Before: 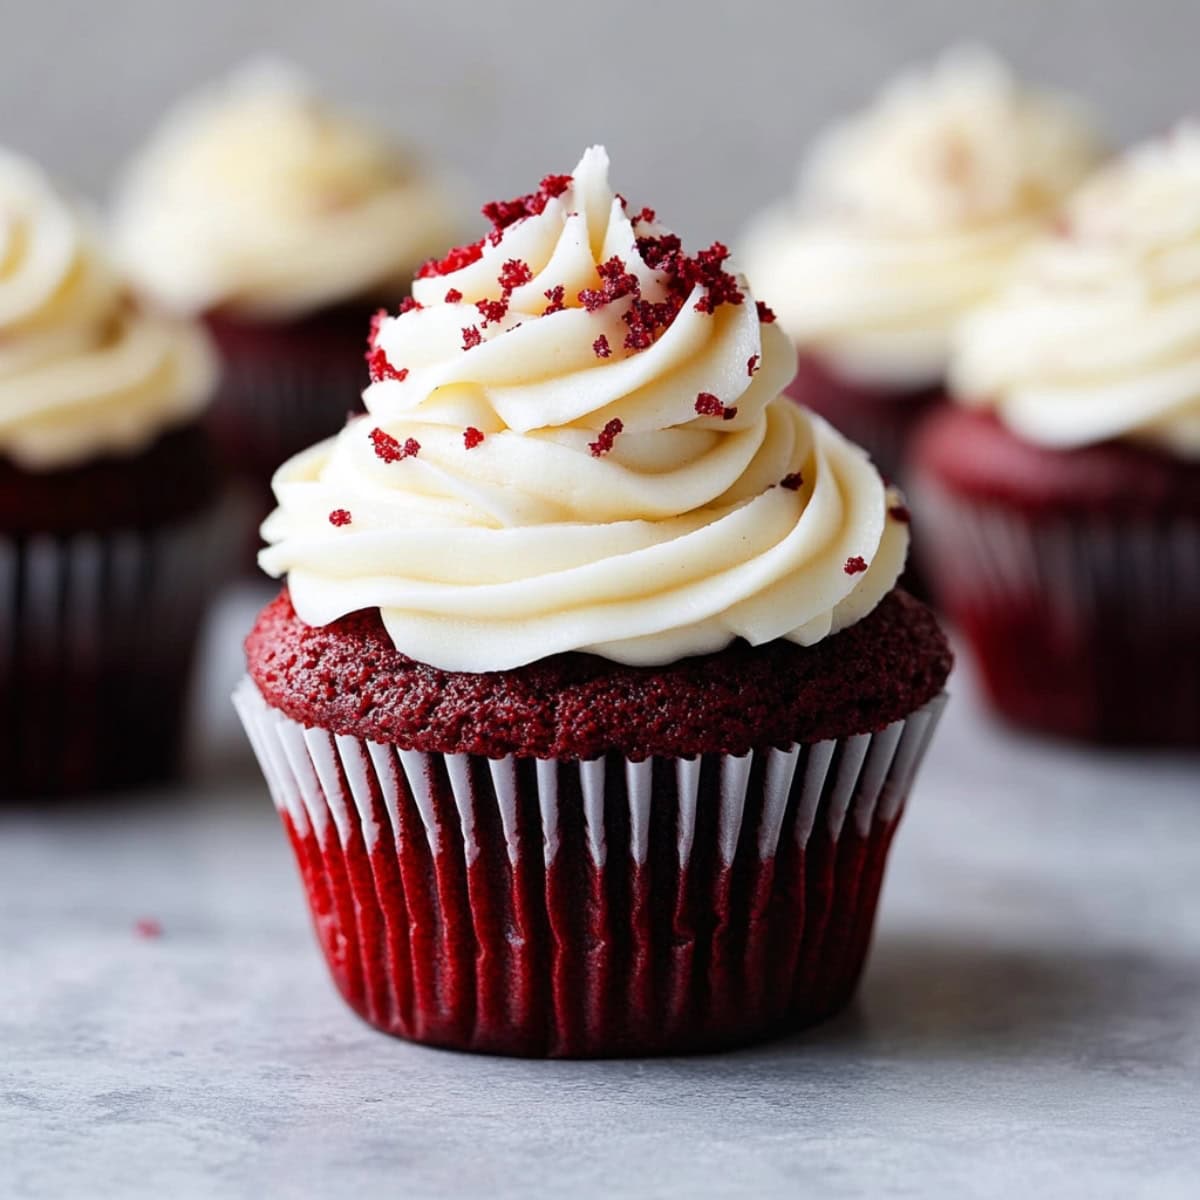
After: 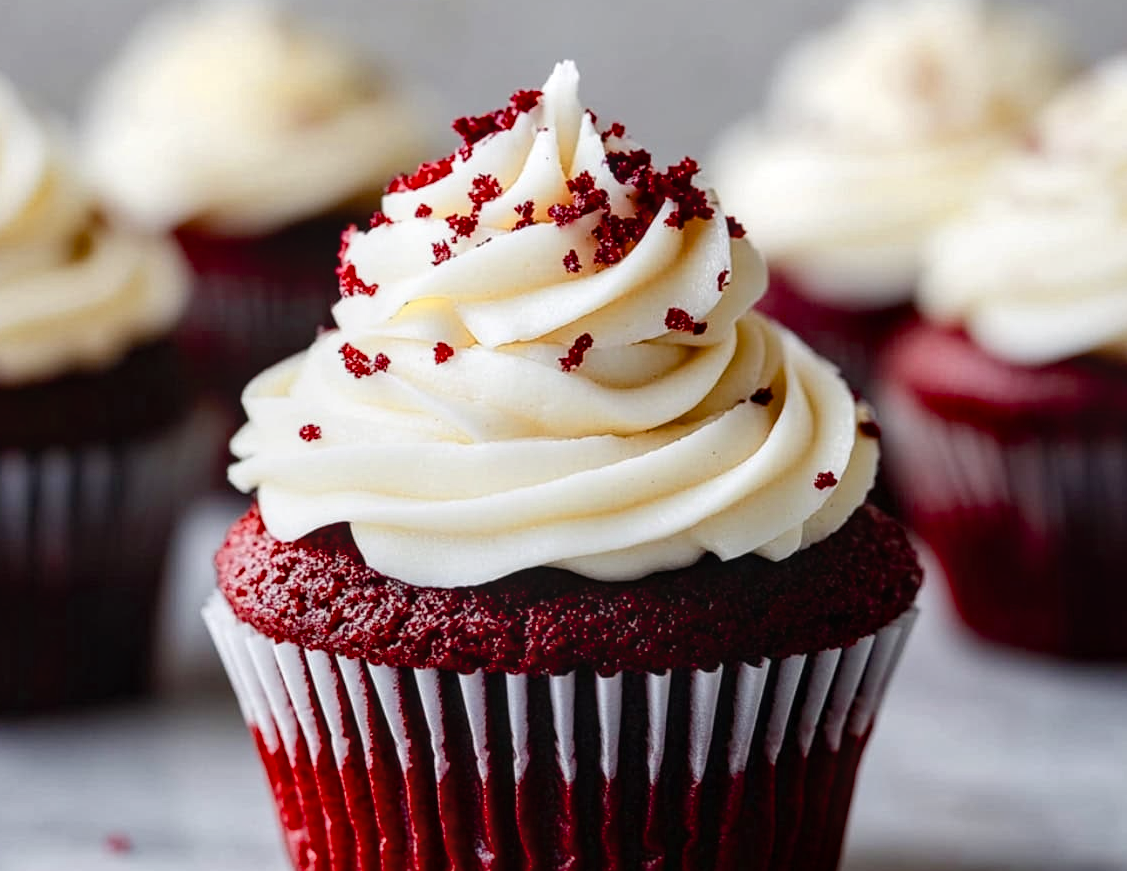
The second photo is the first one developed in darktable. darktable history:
crop: left 2.582%, top 7.101%, right 3.471%, bottom 20.305%
local contrast: on, module defaults
color balance rgb: perceptual saturation grading › global saturation 0.591%, perceptual saturation grading › highlights -24.916%, perceptual saturation grading › shadows 29.296%, saturation formula JzAzBz (2021)
